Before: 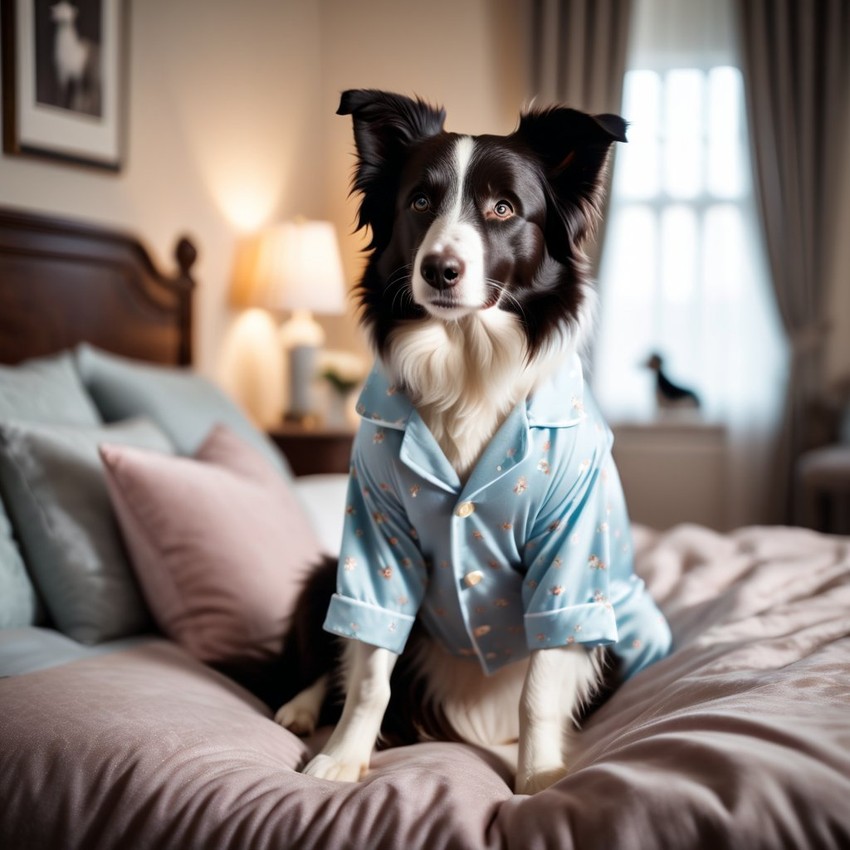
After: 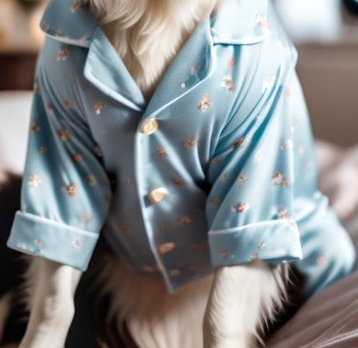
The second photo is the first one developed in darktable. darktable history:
crop: left 37.221%, top 45.169%, right 20.63%, bottom 13.777%
local contrast: on, module defaults
